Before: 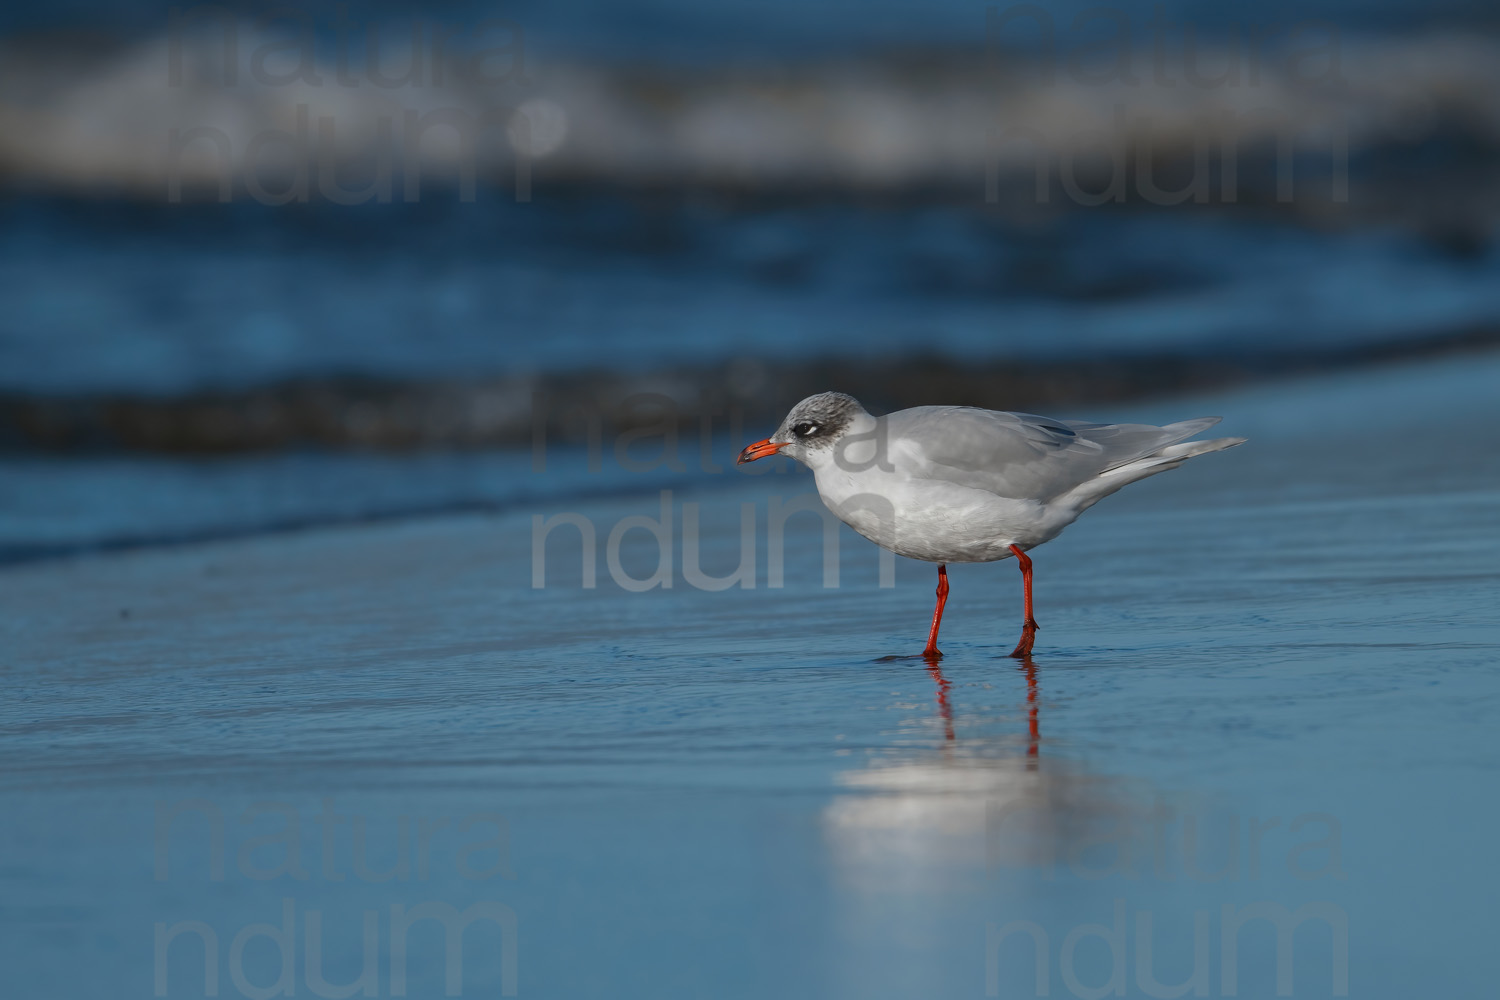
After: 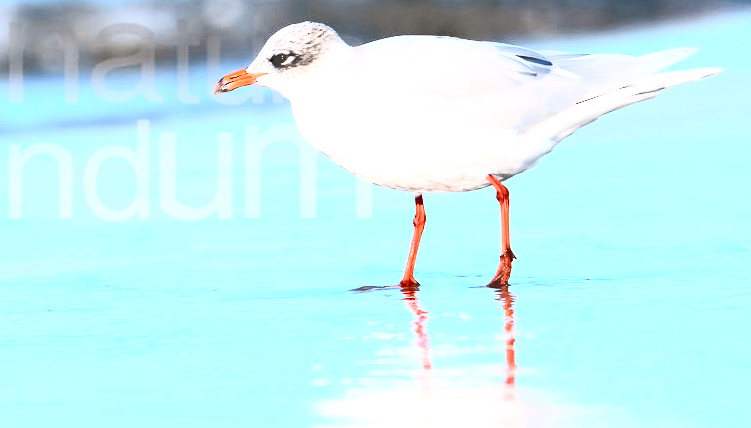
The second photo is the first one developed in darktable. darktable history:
crop: left 34.908%, top 37.097%, right 15.002%, bottom 20.029%
contrast brightness saturation: contrast 0.609, brightness 0.351, saturation 0.143
exposure: exposure 2.25 EV, compensate highlight preservation false
color correction: highlights a* 3.12, highlights b* -1.13, shadows a* -0.057, shadows b* 2.34, saturation 0.98
